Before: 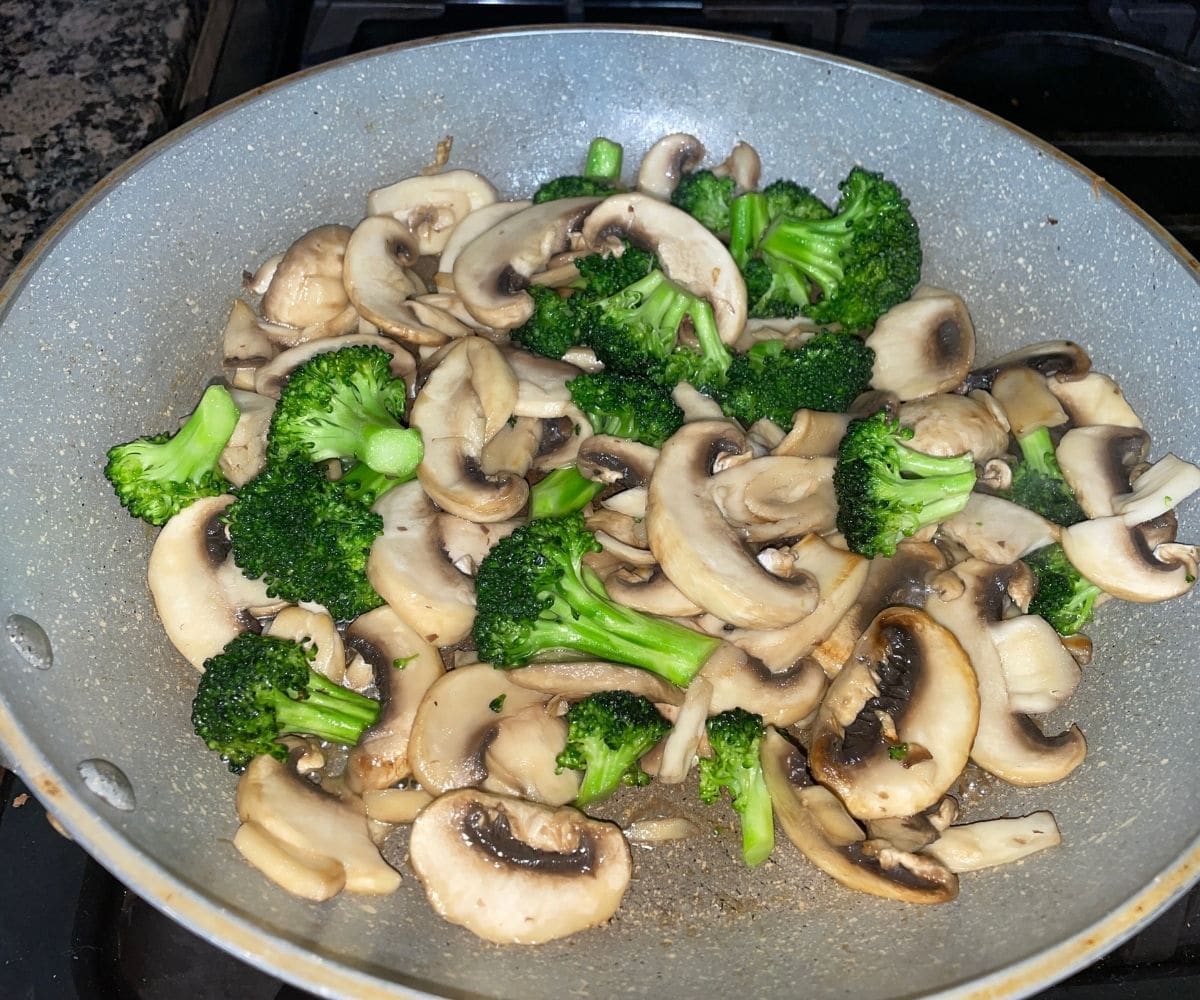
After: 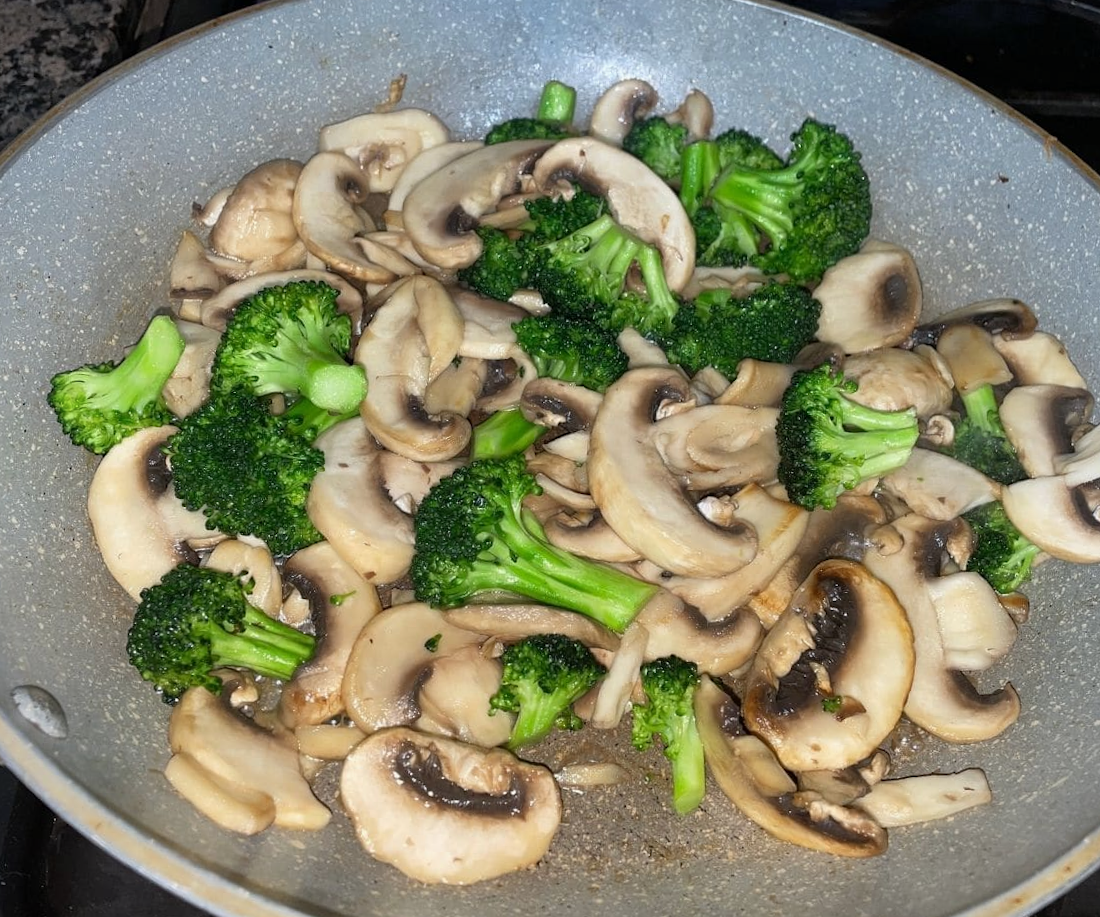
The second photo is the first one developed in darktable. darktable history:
exposure: exposure -0.071 EV, compensate exposure bias true, compensate highlight preservation false
crop and rotate: angle -1.87°, left 3.125%, top 4.053%, right 1.645%, bottom 0.684%
vignetting: fall-off radius 61.22%, brightness -0.188, saturation -0.289
